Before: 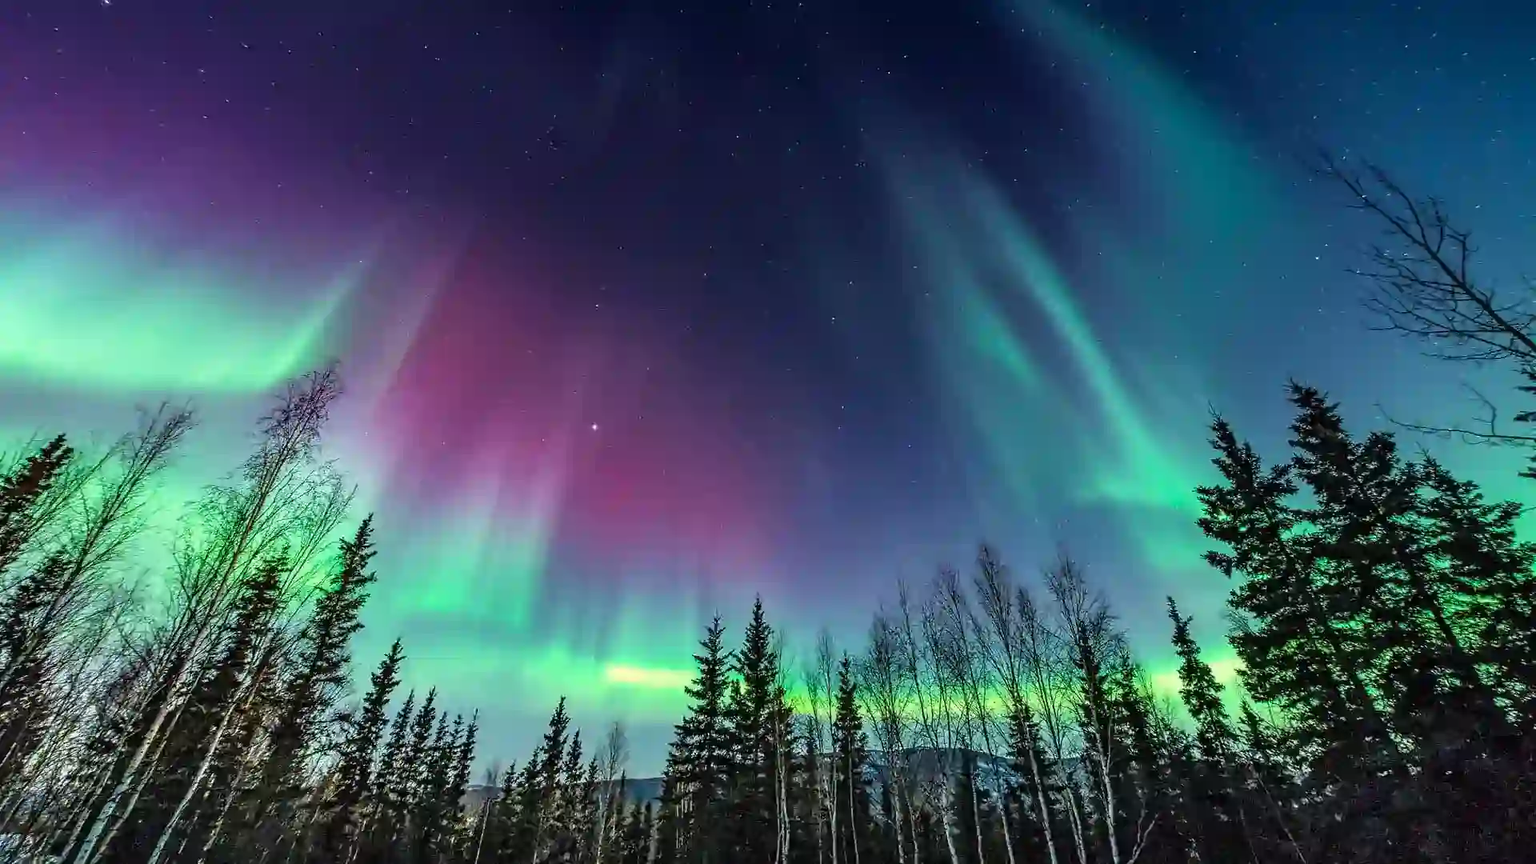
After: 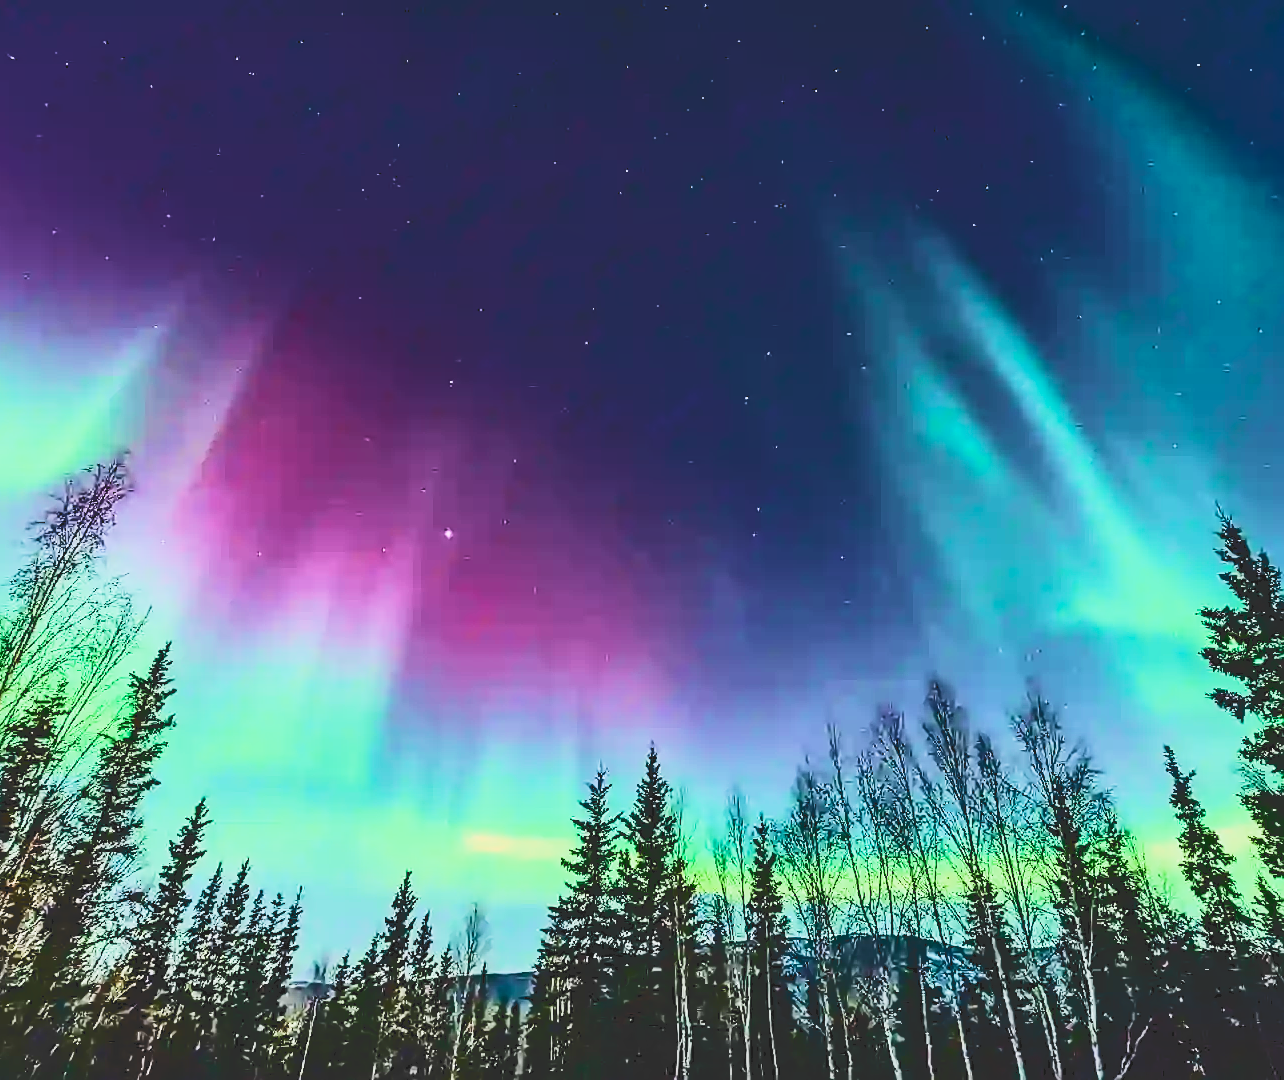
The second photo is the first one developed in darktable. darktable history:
tone curve: curves: ch0 [(0, 0) (0.003, 0.184) (0.011, 0.184) (0.025, 0.189) (0.044, 0.192) (0.069, 0.194) (0.1, 0.2) (0.136, 0.202) (0.177, 0.206) (0.224, 0.214) (0.277, 0.243) (0.335, 0.297) (0.399, 0.39) (0.468, 0.508) (0.543, 0.653) (0.623, 0.754) (0.709, 0.834) (0.801, 0.887) (0.898, 0.925) (1, 1)], color space Lab, independent channels
local contrast: mode bilateral grid, contrast 100, coarseness 99, detail 108%, midtone range 0.2
filmic rgb: black relative exposure -7.65 EV, white relative exposure 4.56 EV, hardness 3.61
crop: left 15.371%, right 17.746%
velvia: strength 56.08%
exposure: exposure 0.582 EV, compensate highlight preservation false
sharpen: on, module defaults
